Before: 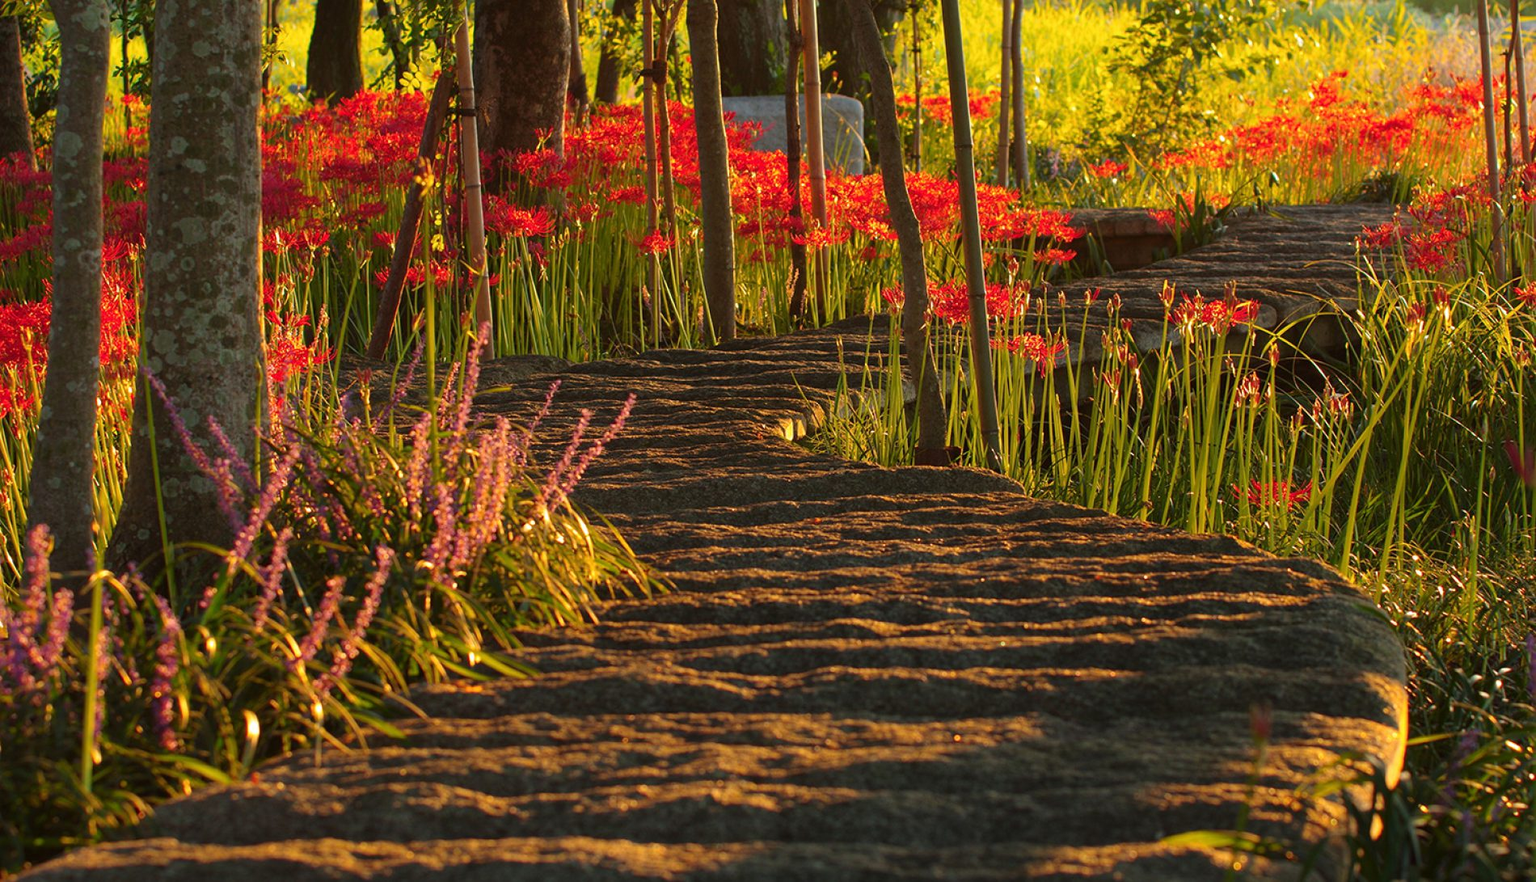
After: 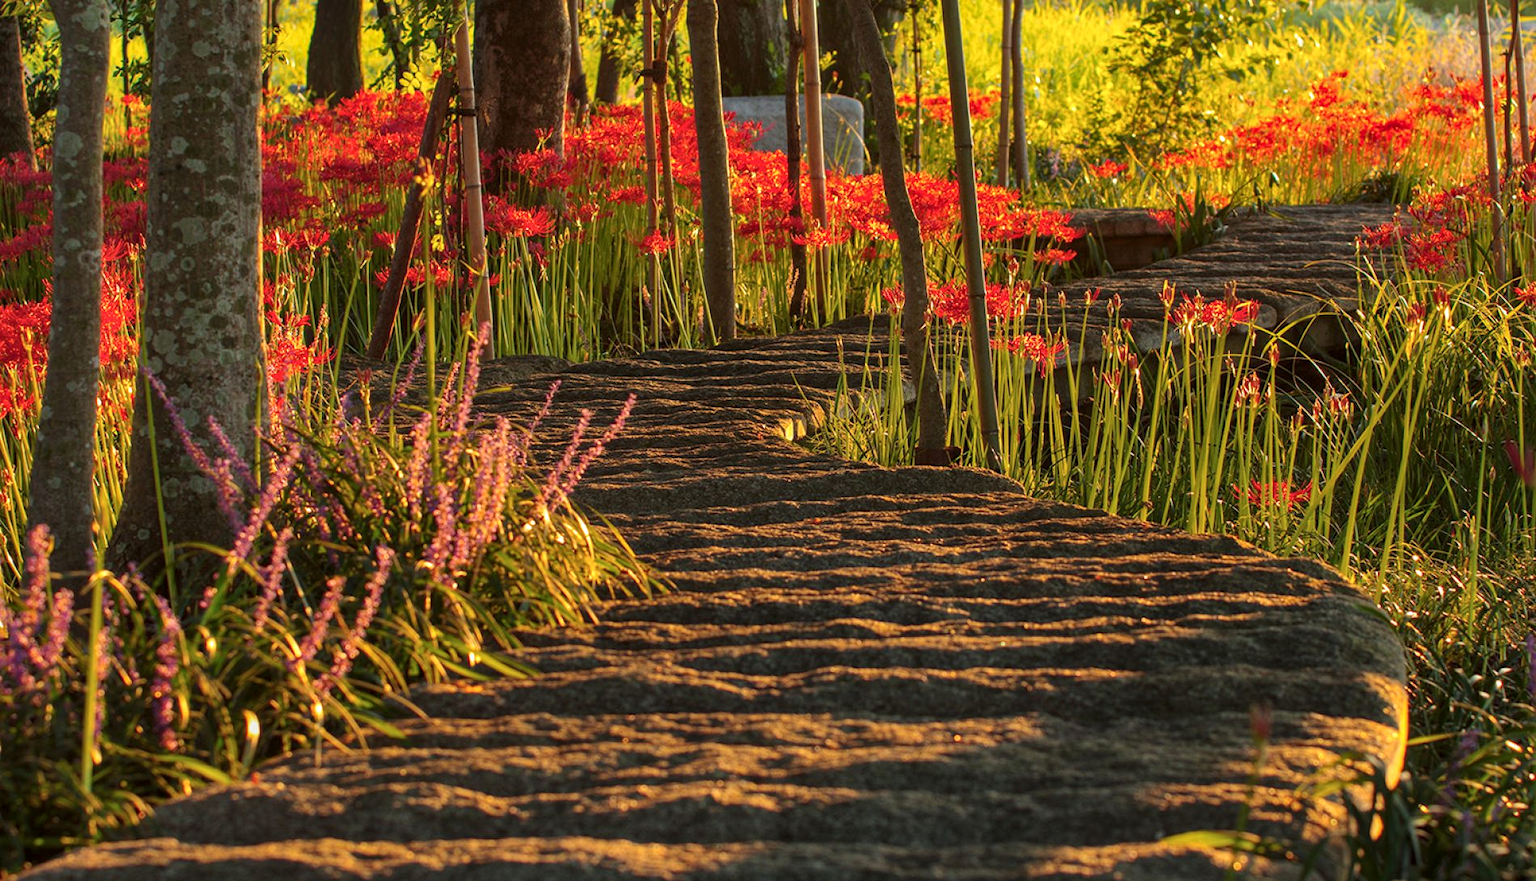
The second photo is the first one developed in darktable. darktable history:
shadows and highlights: shadows 30.86, highlights 0, soften with gaussian
local contrast: on, module defaults
exposure: compensate highlight preservation false
